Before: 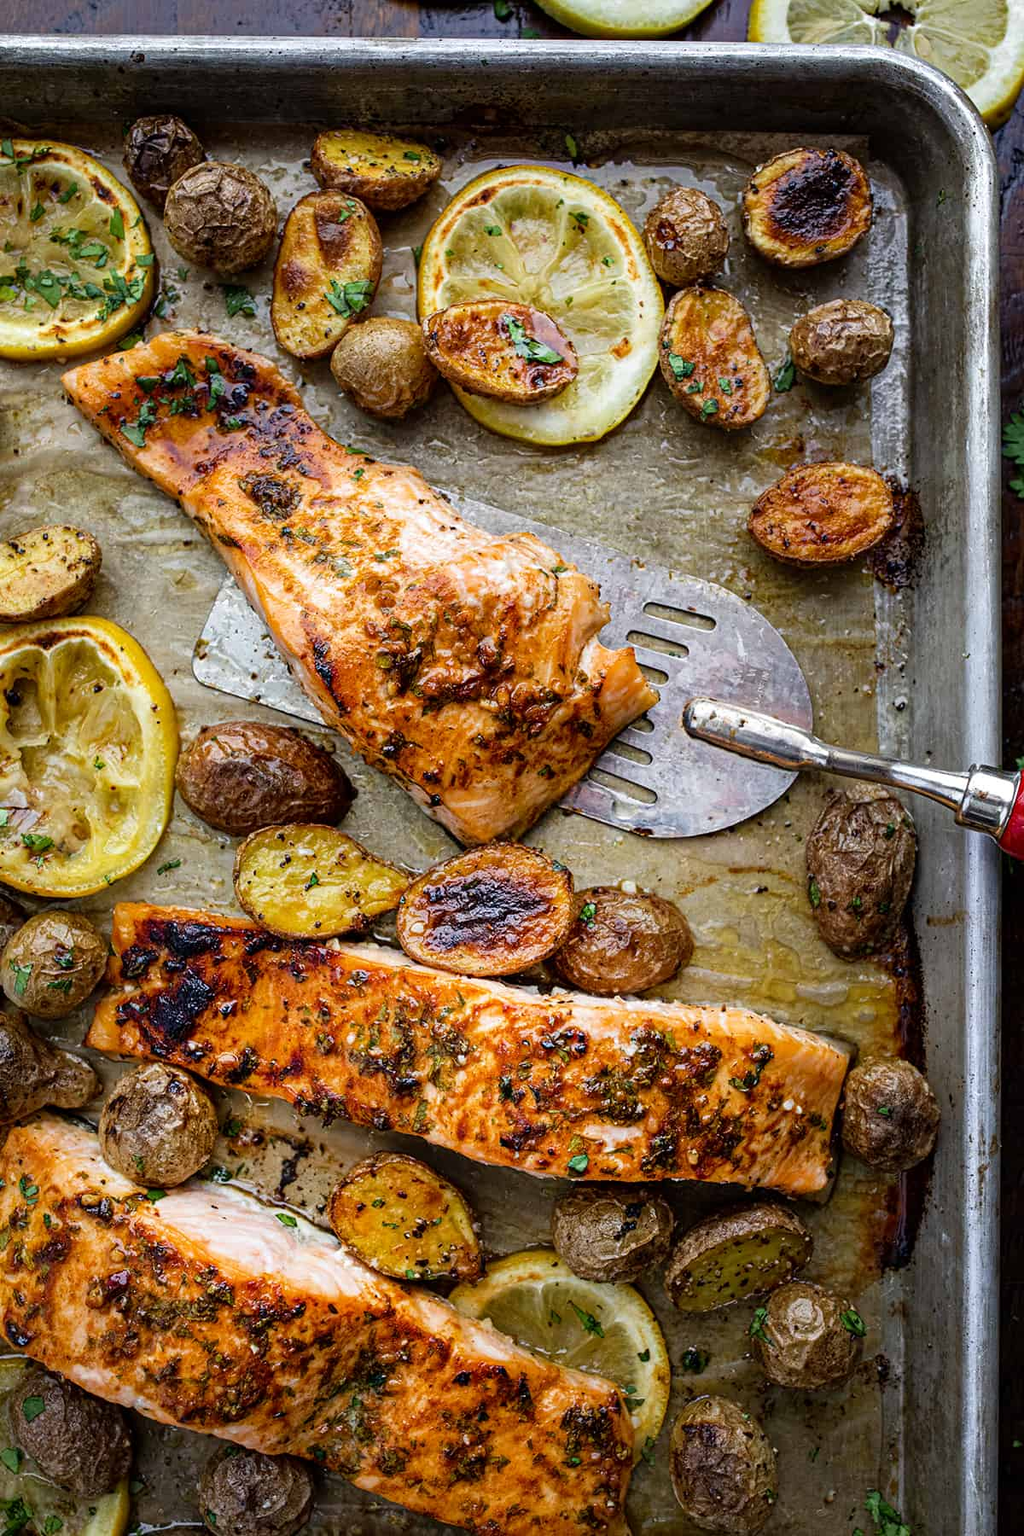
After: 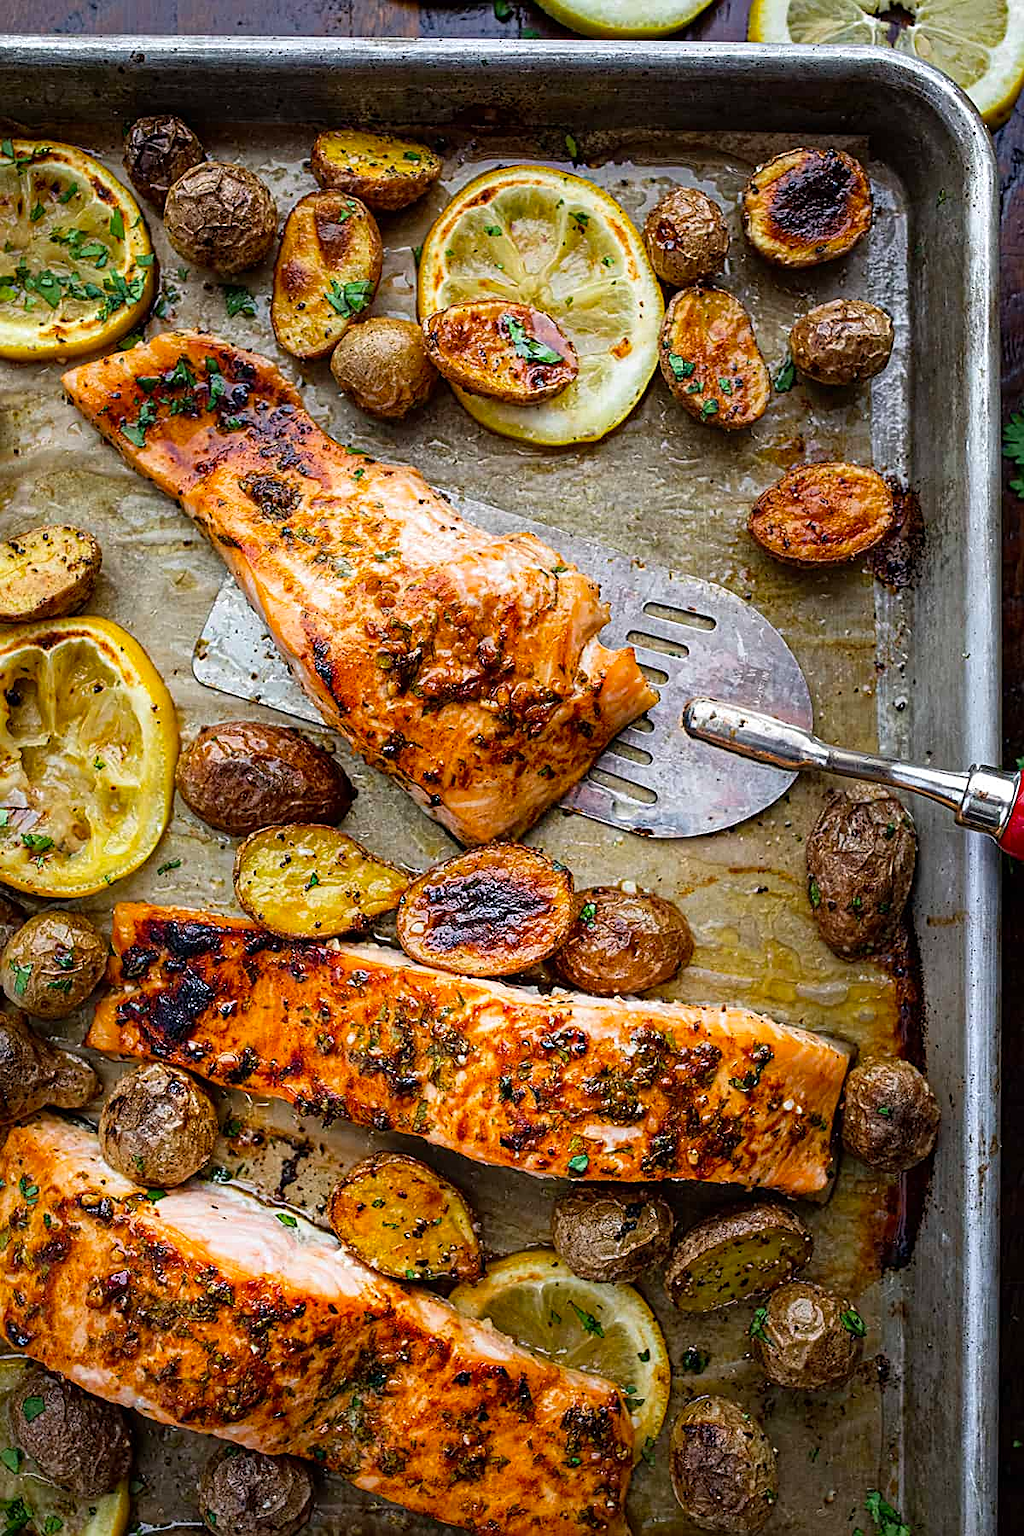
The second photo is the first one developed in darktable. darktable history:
tone equalizer: smoothing diameter 25%, edges refinement/feathering 10.92, preserve details guided filter
sharpen: on, module defaults
